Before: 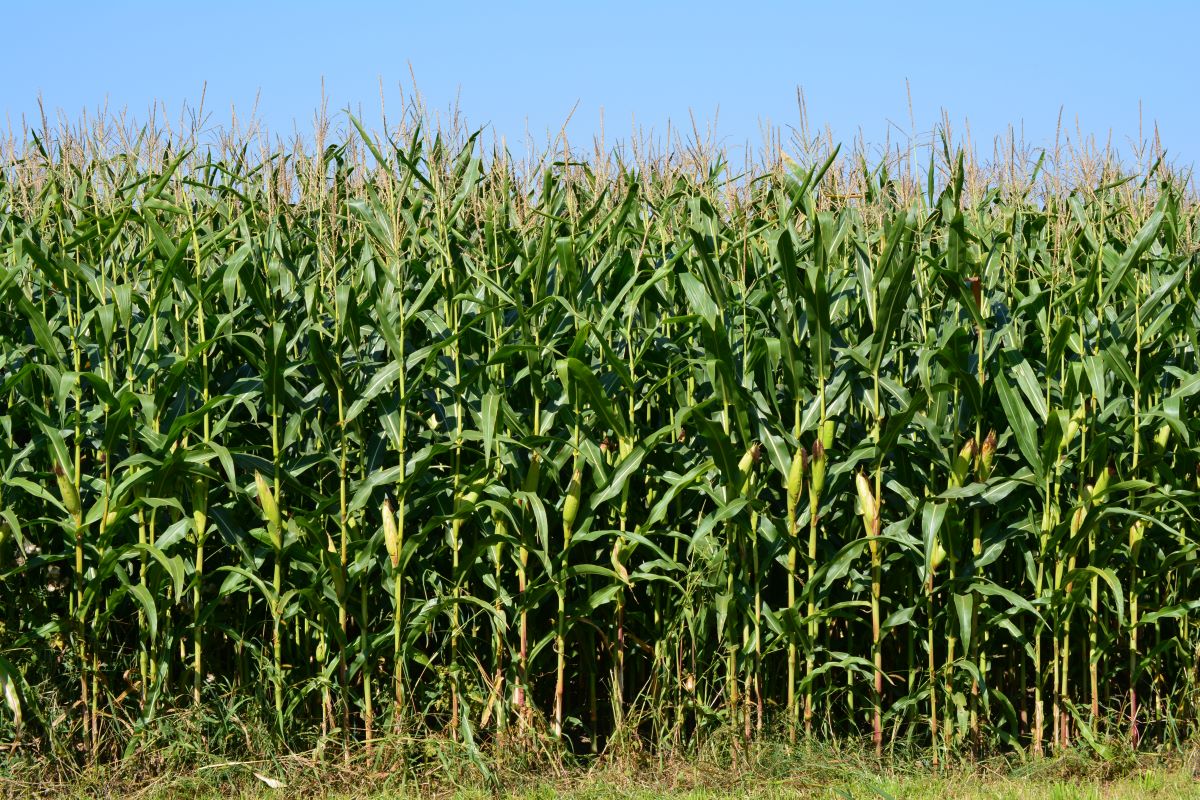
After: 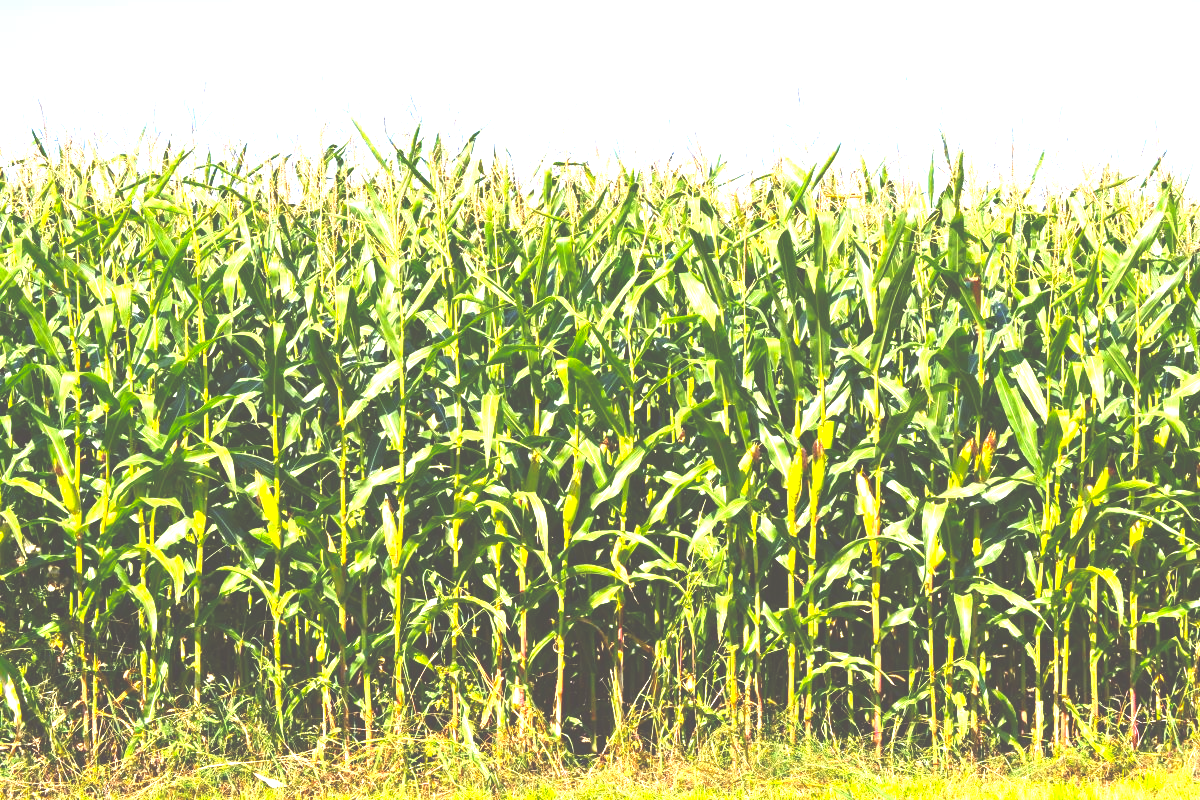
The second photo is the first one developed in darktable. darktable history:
exposure: black level correction -0.024, exposure 1.396 EV, compensate highlight preservation false
tone equalizer: -8 EV -0.429 EV, -7 EV -0.371 EV, -6 EV -0.314 EV, -5 EV -0.262 EV, -3 EV 0.249 EV, -2 EV 0.346 EV, -1 EV 0.366 EV, +0 EV 0.426 EV
color balance rgb: perceptual saturation grading › global saturation 30.374%
color correction: highlights a* 6.87, highlights b* 4.02
